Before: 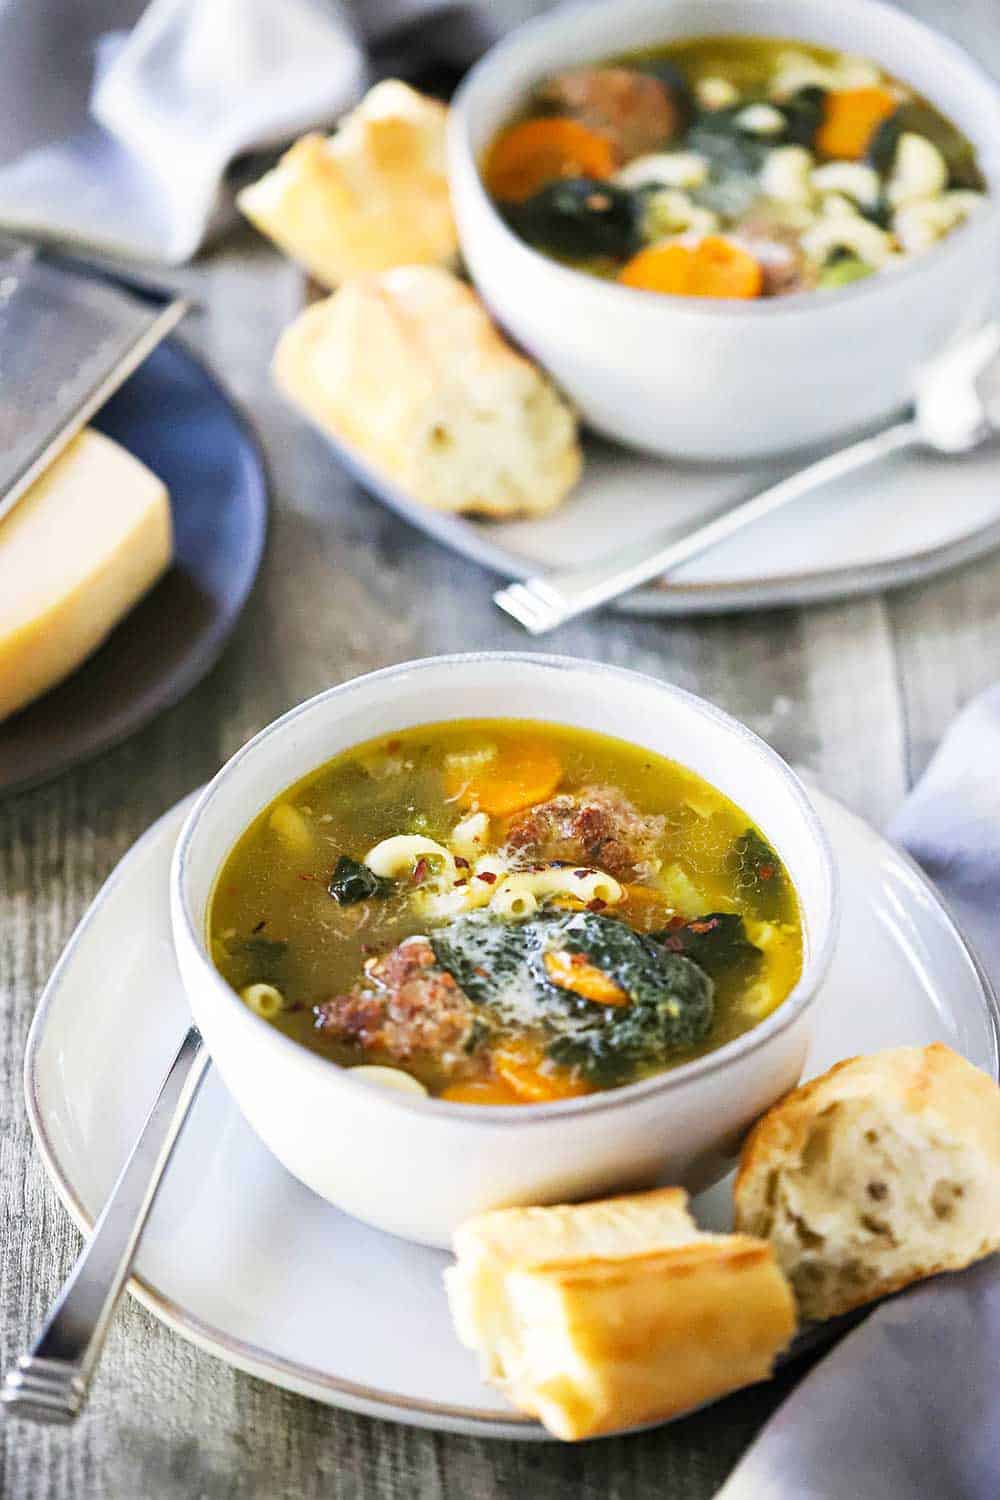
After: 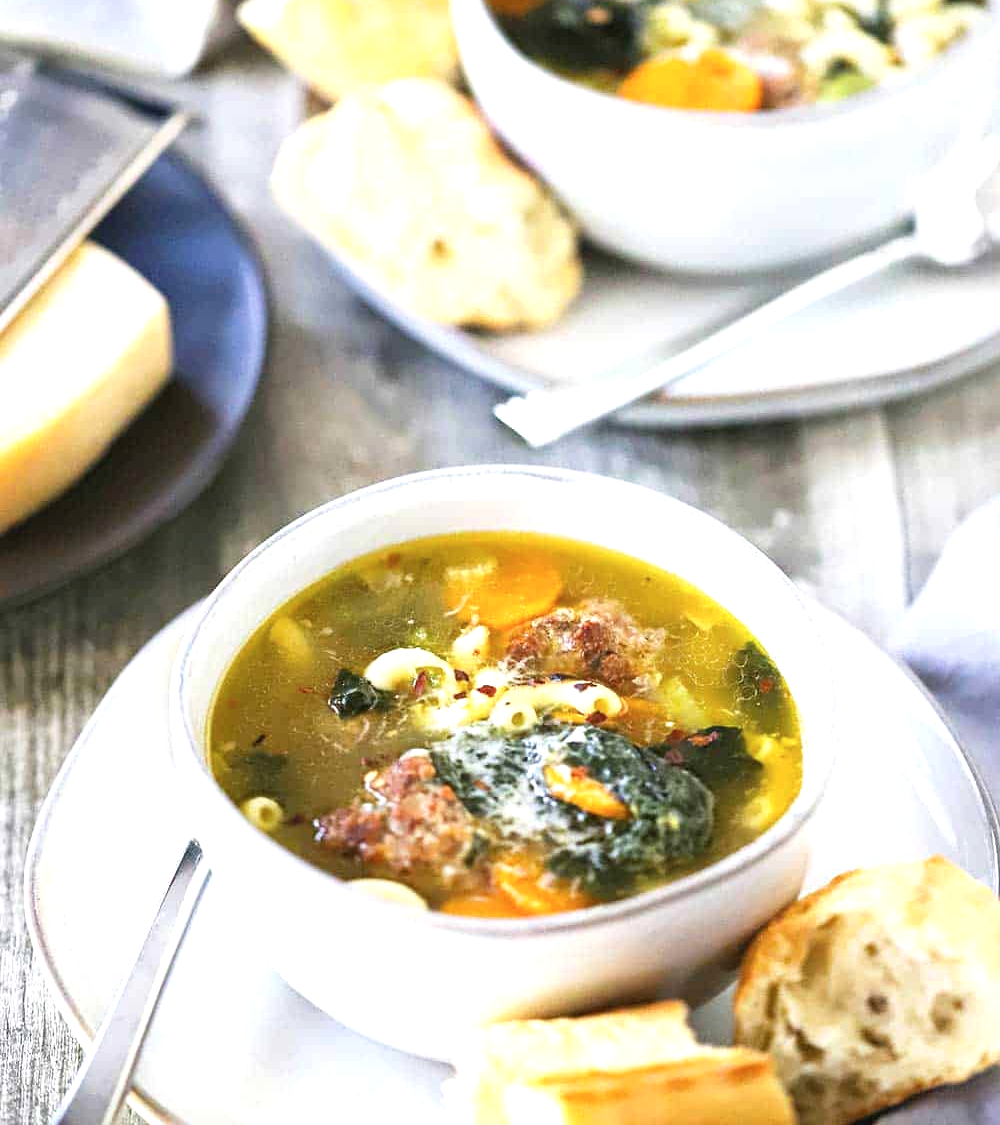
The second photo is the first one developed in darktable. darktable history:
contrast brightness saturation: saturation -0.05
crop and rotate: top 12.5%, bottom 12.5%
exposure: black level correction 0, exposure 0.5 EV, compensate highlight preservation false
